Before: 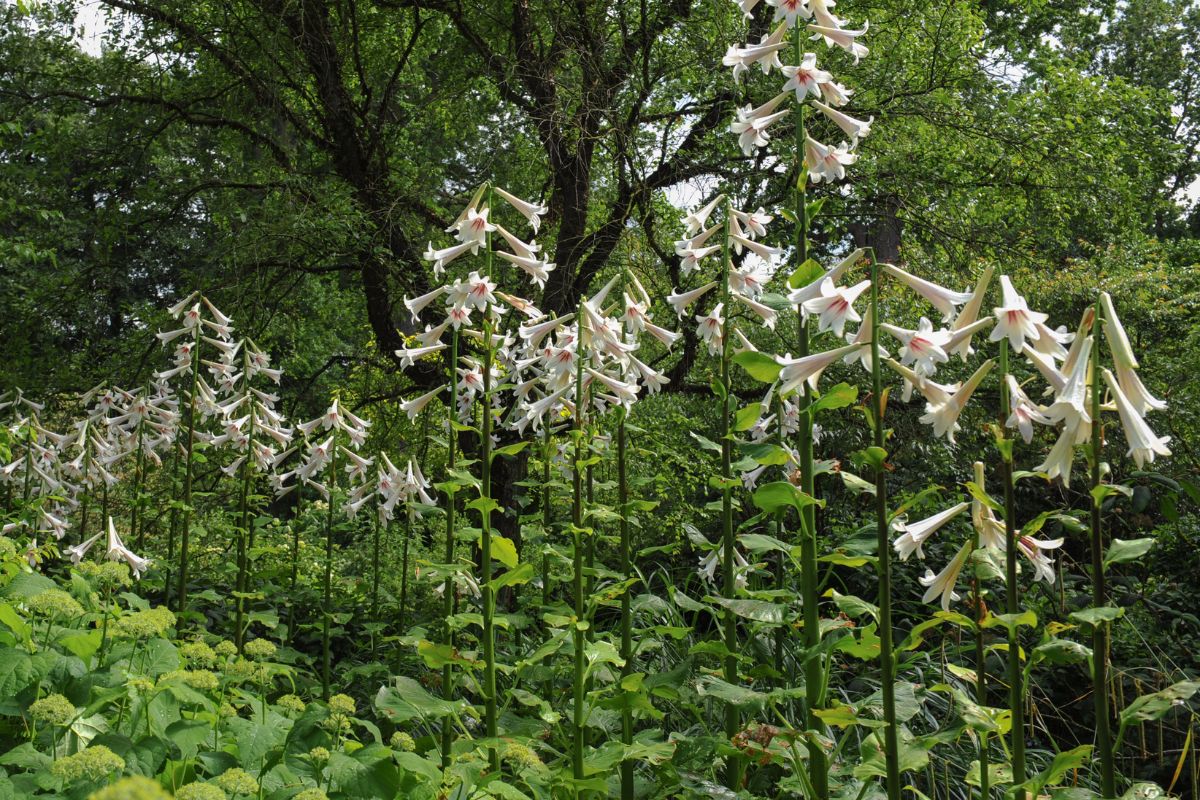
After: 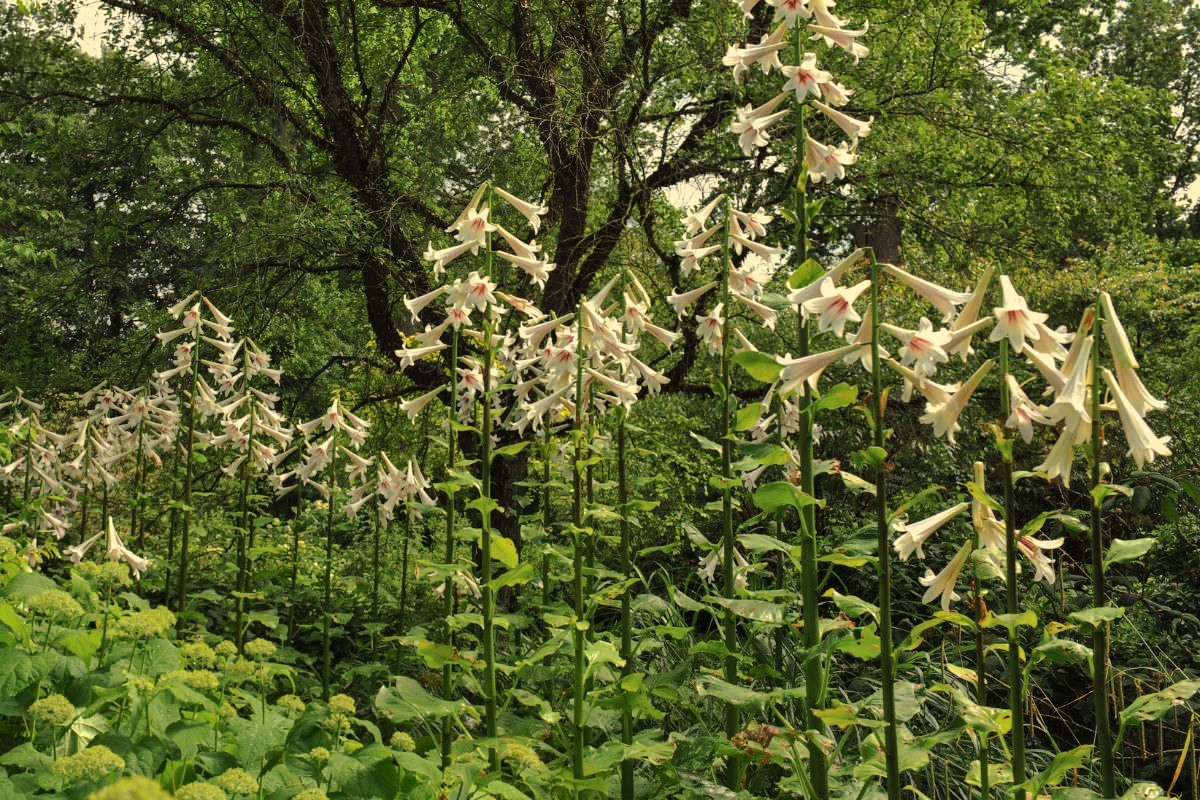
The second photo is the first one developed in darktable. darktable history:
white balance: red 1.08, blue 0.791
shadows and highlights: radius 100.41, shadows 50.55, highlights -64.36, highlights color adjustment 49.82%, soften with gaussian
